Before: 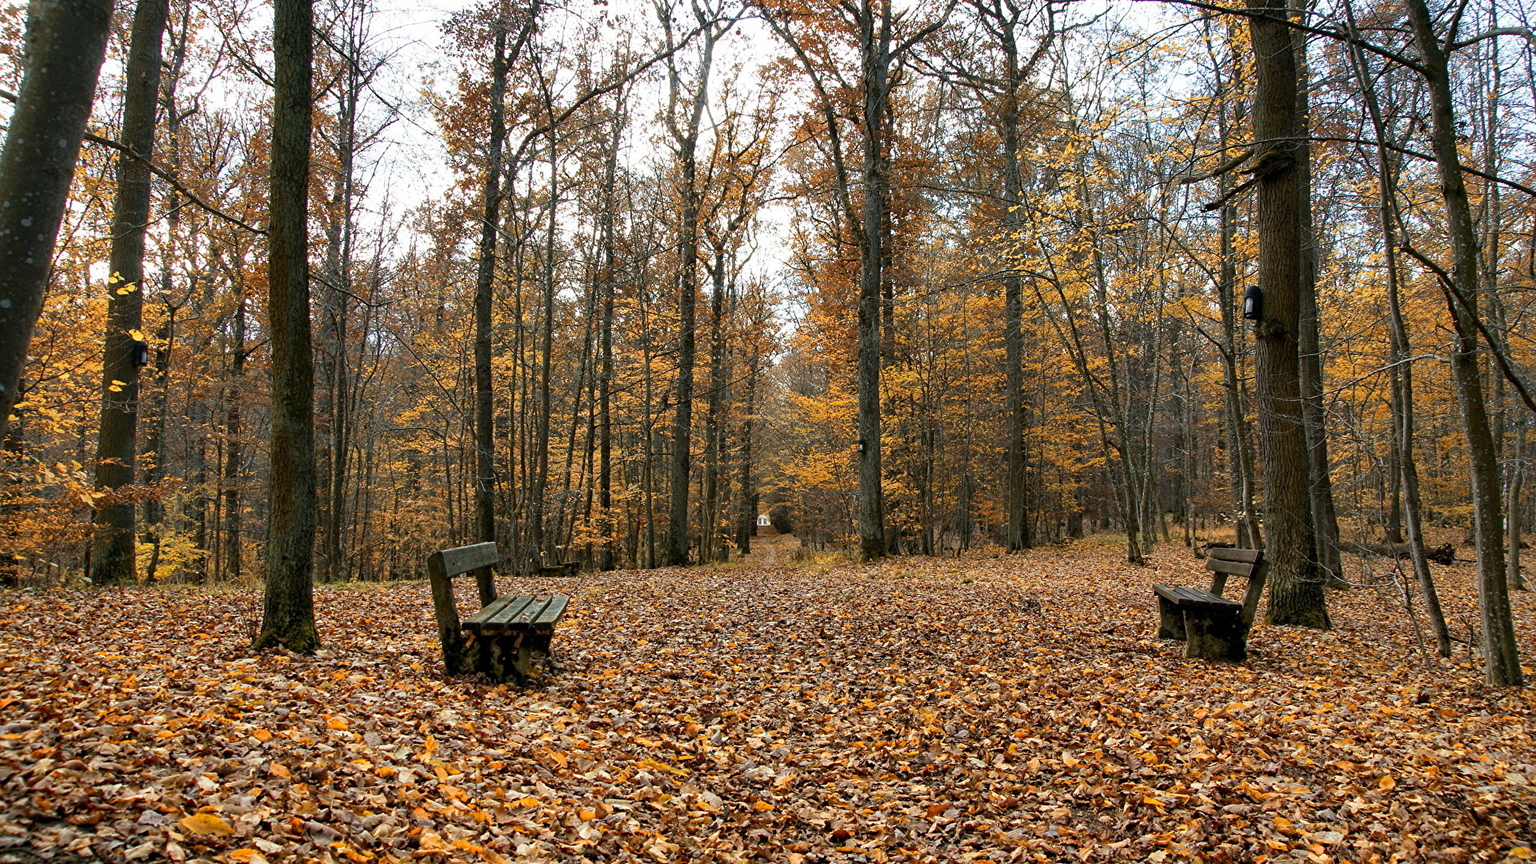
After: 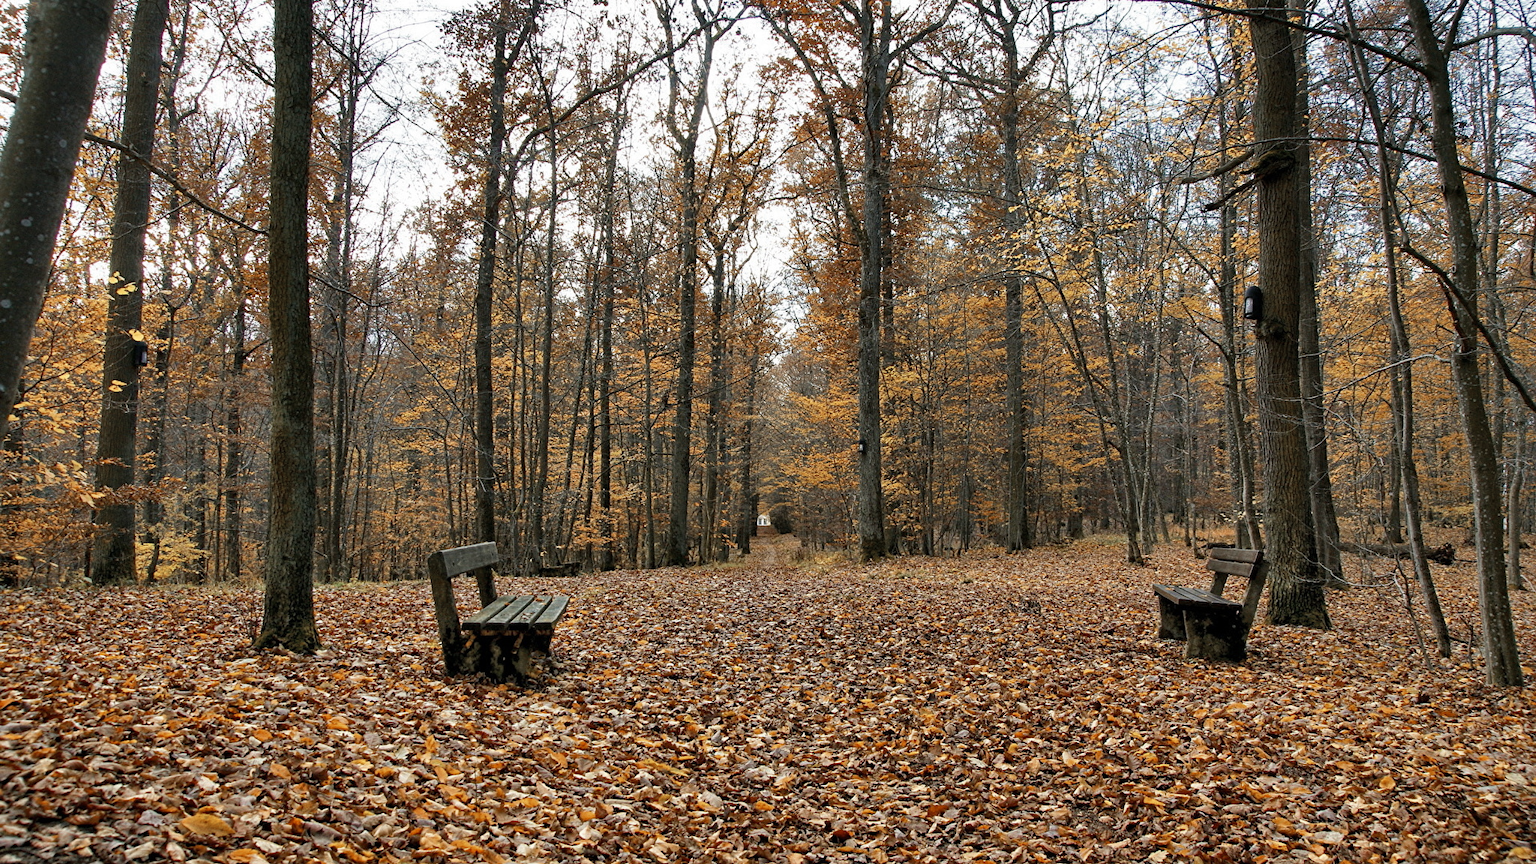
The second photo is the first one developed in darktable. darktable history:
shadows and highlights: low approximation 0.01, soften with gaussian
color zones: curves: ch0 [(0, 0.5) (0.125, 0.4) (0.25, 0.5) (0.375, 0.4) (0.5, 0.4) (0.625, 0.35) (0.75, 0.35) (0.875, 0.5)]; ch1 [(0, 0.35) (0.125, 0.45) (0.25, 0.35) (0.375, 0.35) (0.5, 0.35) (0.625, 0.35) (0.75, 0.45) (0.875, 0.35)]; ch2 [(0, 0.6) (0.125, 0.5) (0.25, 0.5) (0.375, 0.6) (0.5, 0.6) (0.625, 0.5) (0.75, 0.5) (0.875, 0.5)]
